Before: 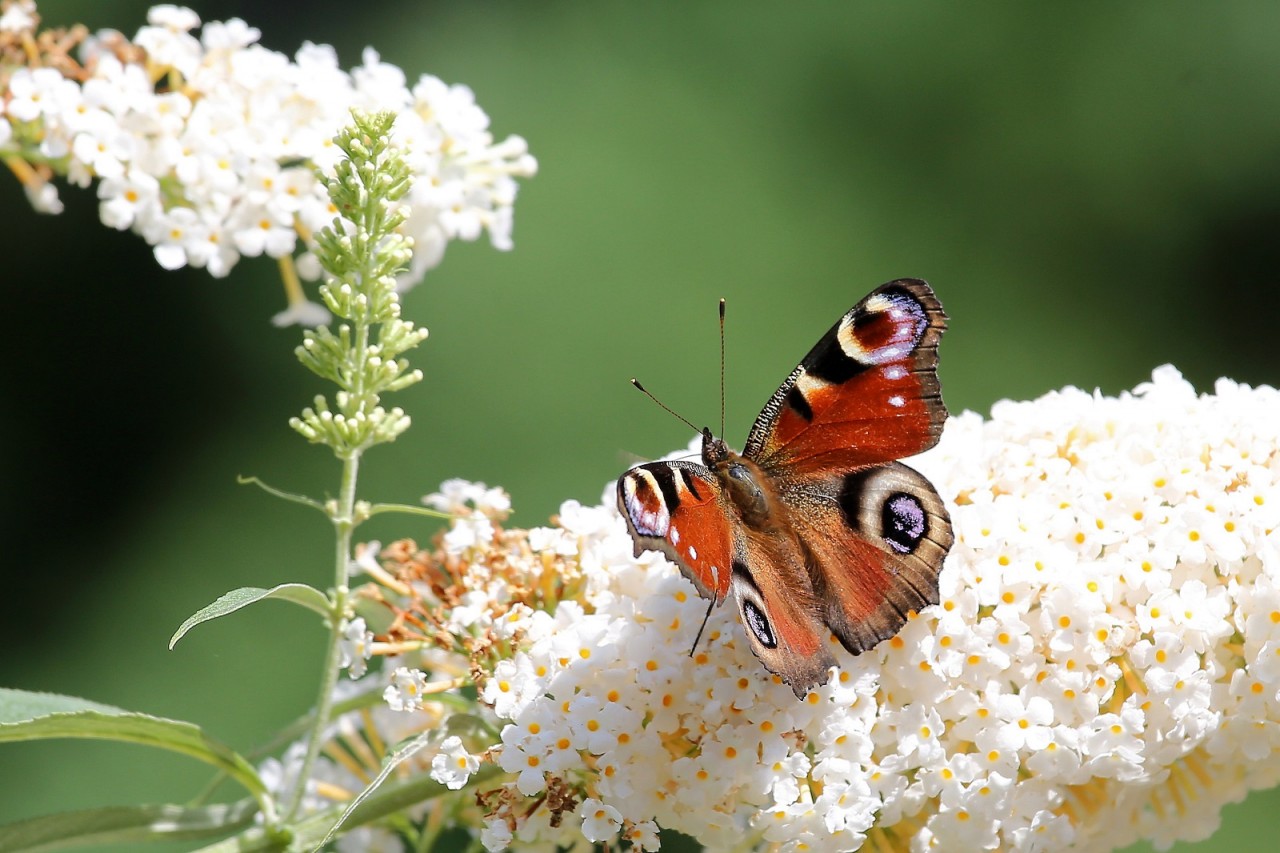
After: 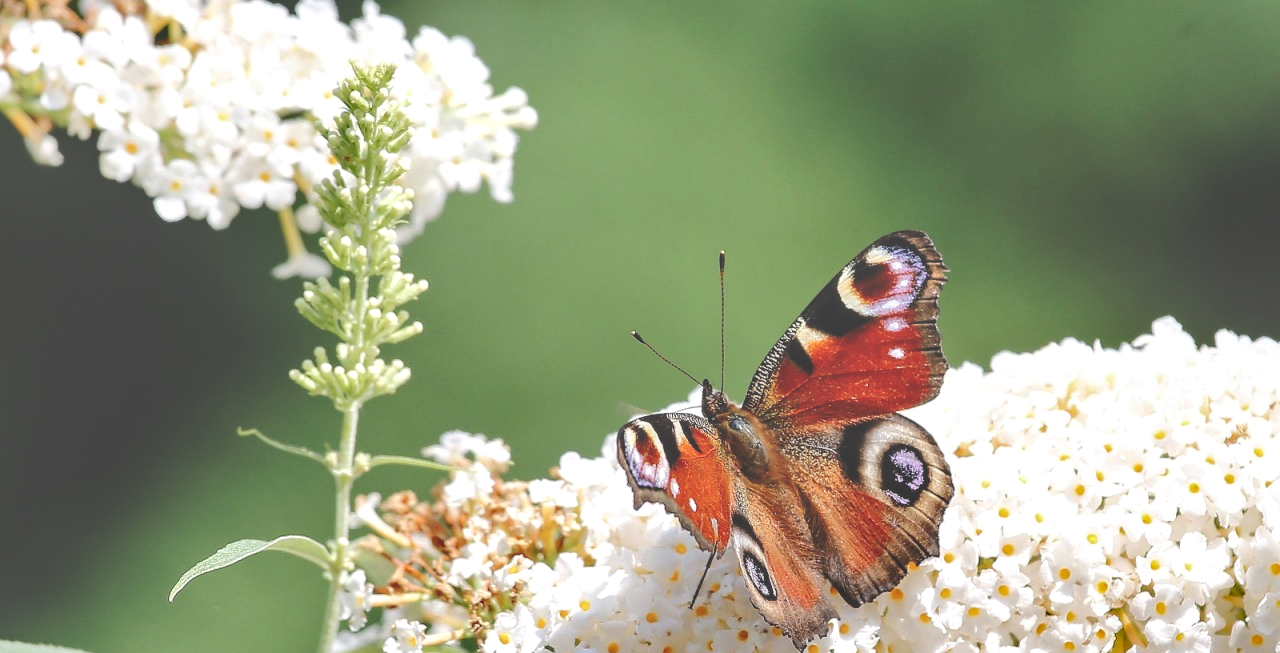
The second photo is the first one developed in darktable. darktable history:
exposure: black level correction -0.063, exposure -0.05 EV, compensate highlight preservation false
levels: levels [0, 0.478, 1]
crop: top 5.731%, bottom 17.631%
tone curve: curves: ch0 [(0, 0.019) (0.11, 0.036) (0.259, 0.214) (0.378, 0.365) (0.499, 0.529) (1, 1)], preserve colors none
local contrast: detail 130%
color zones: mix -61.41%
shadows and highlights: shadows 12.17, white point adjustment 1.14, soften with gaussian
